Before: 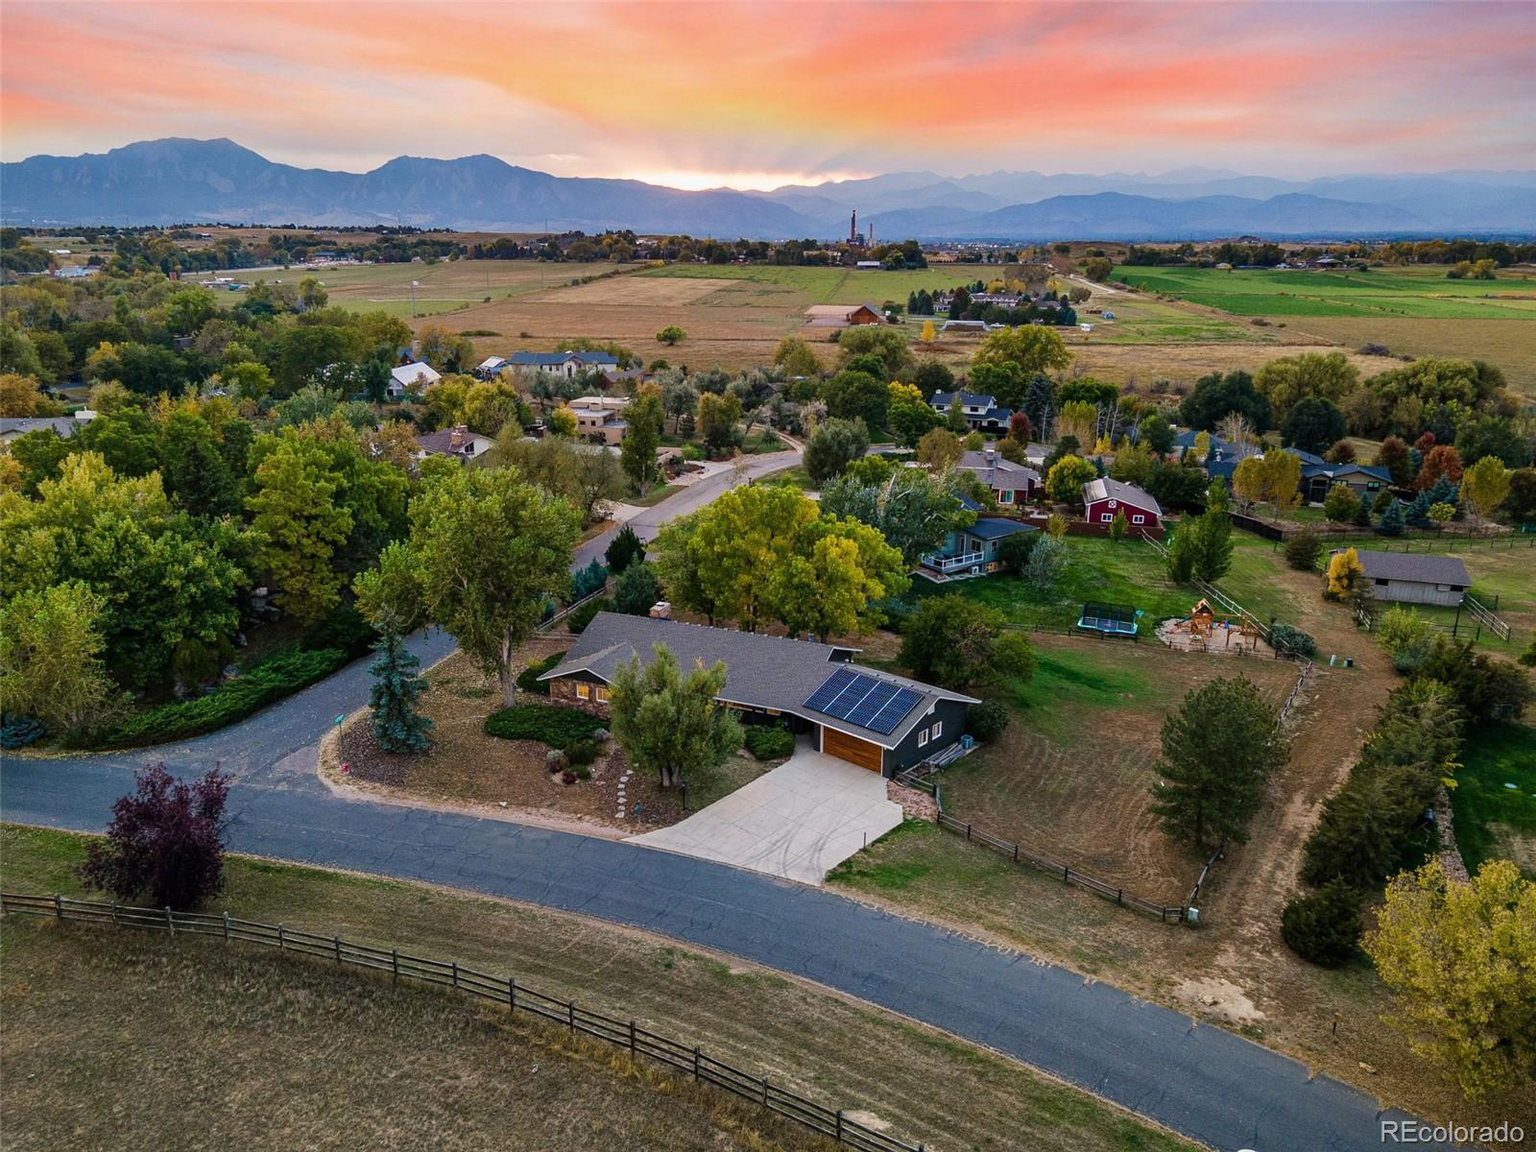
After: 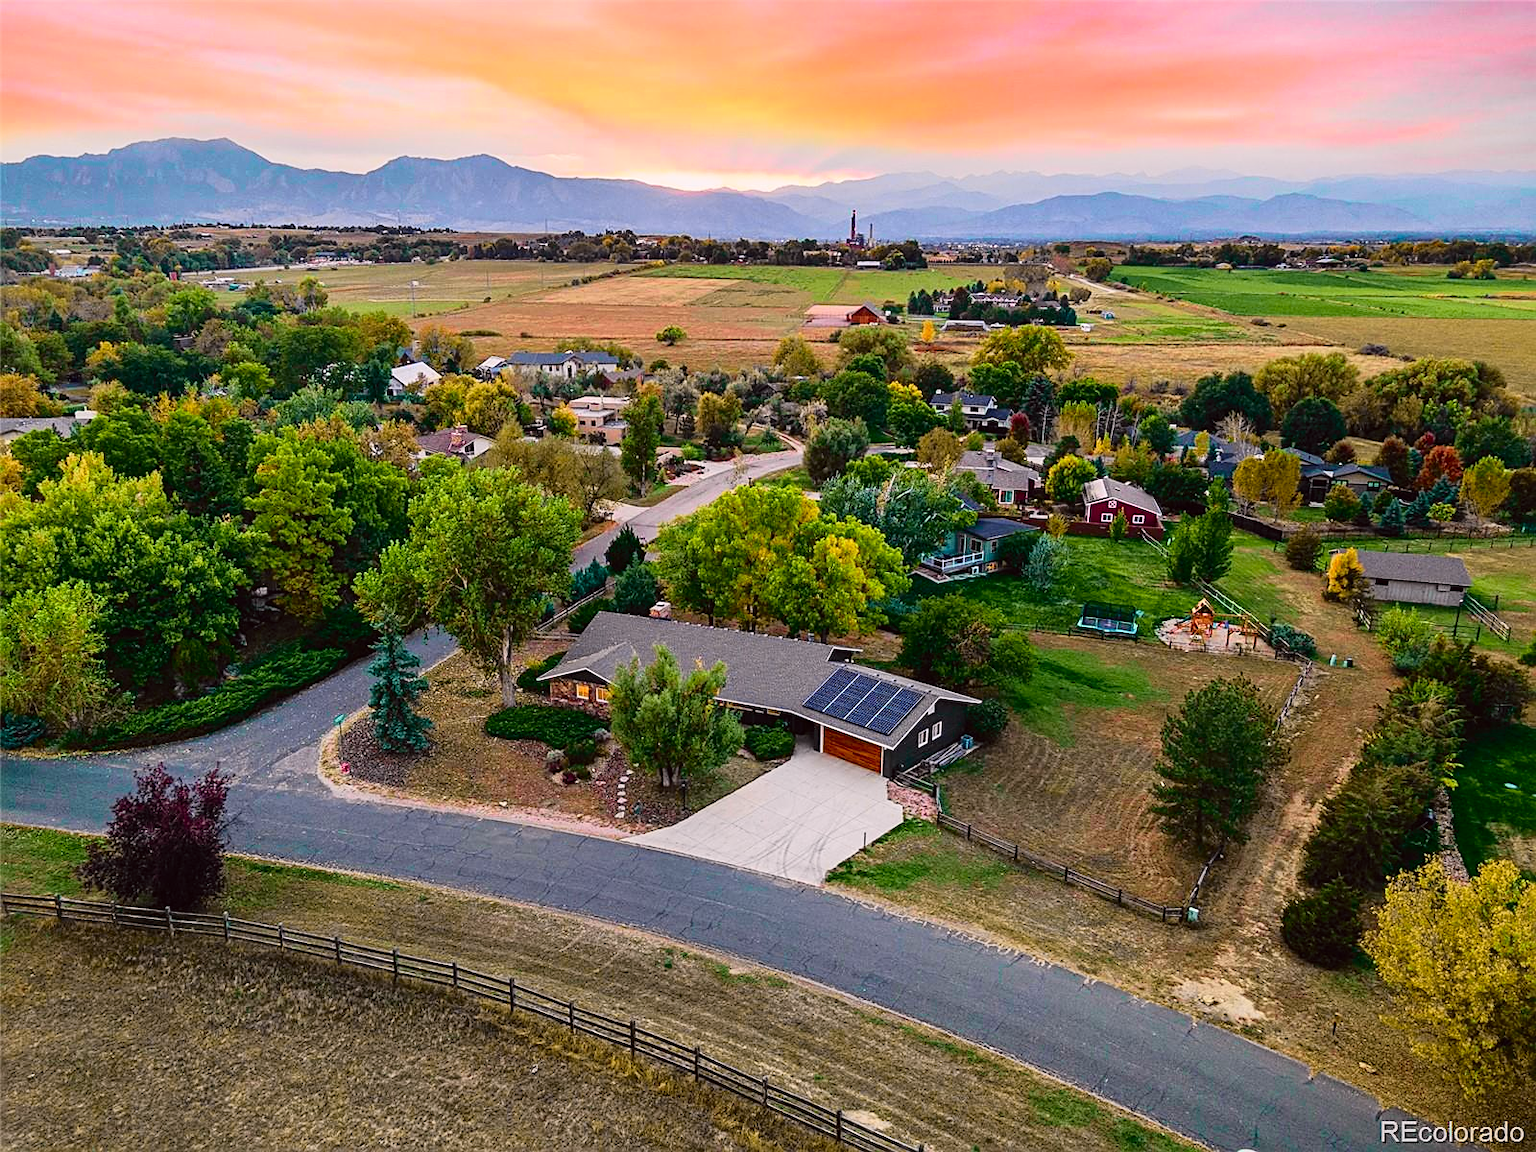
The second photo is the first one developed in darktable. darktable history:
tone curve: curves: ch0 [(0, 0.012) (0.144, 0.137) (0.326, 0.386) (0.489, 0.573) (0.656, 0.763) (0.849, 0.902) (1, 0.974)]; ch1 [(0, 0) (0.366, 0.367) (0.475, 0.453) (0.487, 0.501) (0.519, 0.527) (0.544, 0.579) (0.562, 0.619) (0.622, 0.694) (1, 1)]; ch2 [(0, 0) (0.333, 0.346) (0.375, 0.375) (0.424, 0.43) (0.476, 0.492) (0.502, 0.503) (0.533, 0.541) (0.572, 0.615) (0.605, 0.656) (0.641, 0.709) (1, 1)], color space Lab, independent channels, preserve colors none
sharpen: on, module defaults
